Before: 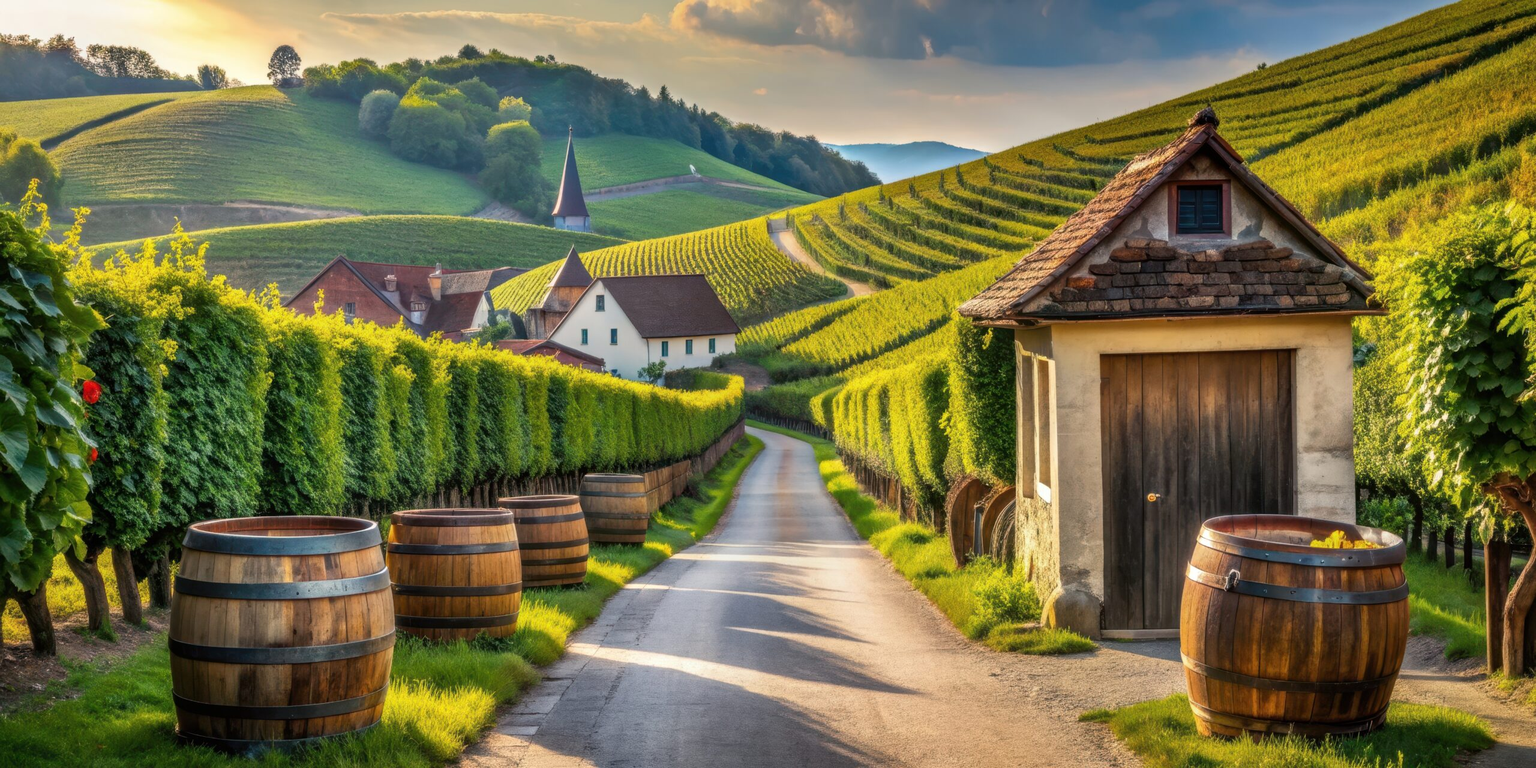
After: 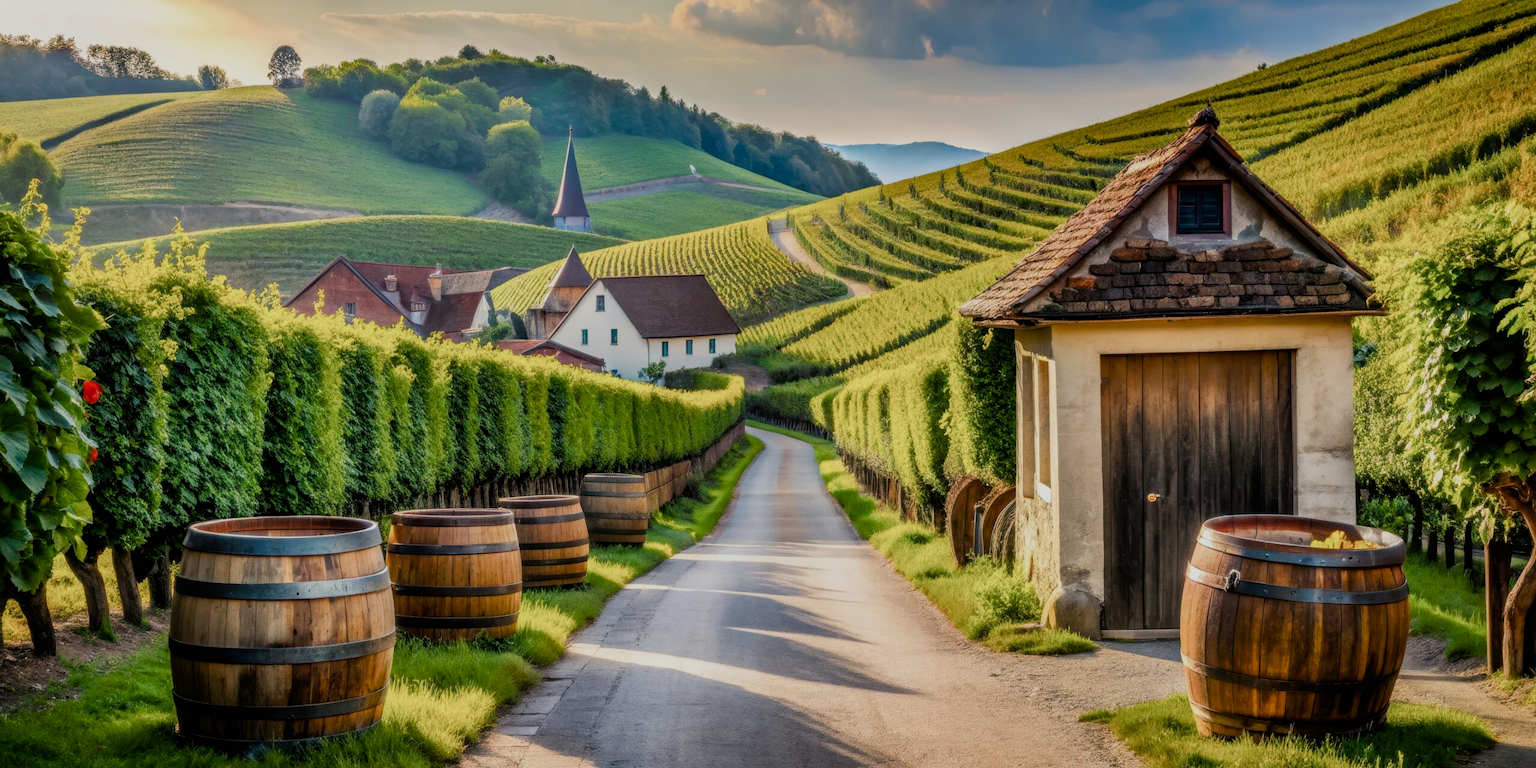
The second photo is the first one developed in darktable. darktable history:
filmic rgb: black relative exposure -7.65 EV, white relative exposure 4.56 EV, hardness 3.61
color balance rgb: perceptual saturation grading › global saturation 0.612%, perceptual saturation grading › highlights -24.93%, perceptual saturation grading › shadows 29.602%, global vibrance 11.321%, contrast 4.887%
